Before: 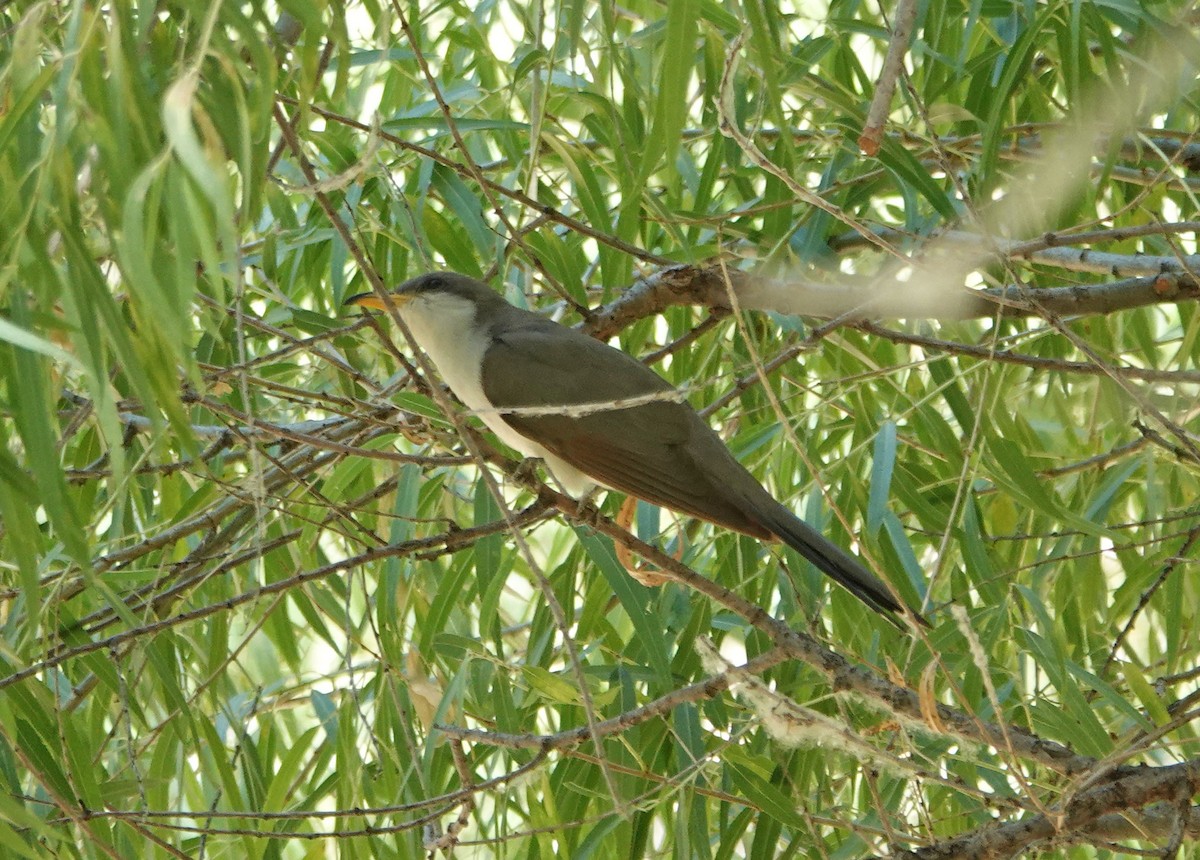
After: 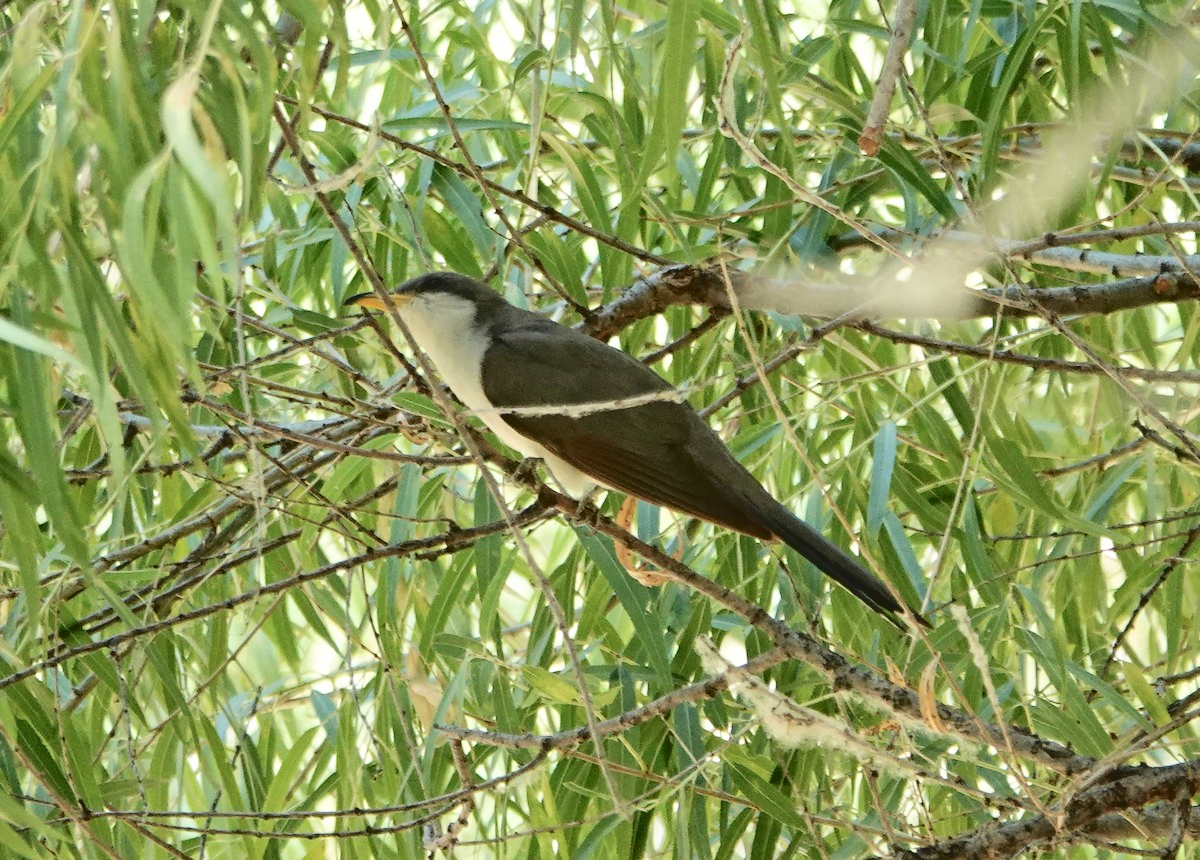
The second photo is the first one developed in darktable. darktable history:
tone curve: curves: ch0 [(0, 0) (0.003, 0.084) (0.011, 0.084) (0.025, 0.084) (0.044, 0.084) (0.069, 0.085) (0.1, 0.09) (0.136, 0.1) (0.177, 0.119) (0.224, 0.144) (0.277, 0.205) (0.335, 0.298) (0.399, 0.417) (0.468, 0.525) (0.543, 0.631) (0.623, 0.72) (0.709, 0.8) (0.801, 0.867) (0.898, 0.934) (1, 1)], color space Lab, independent channels, preserve colors none
